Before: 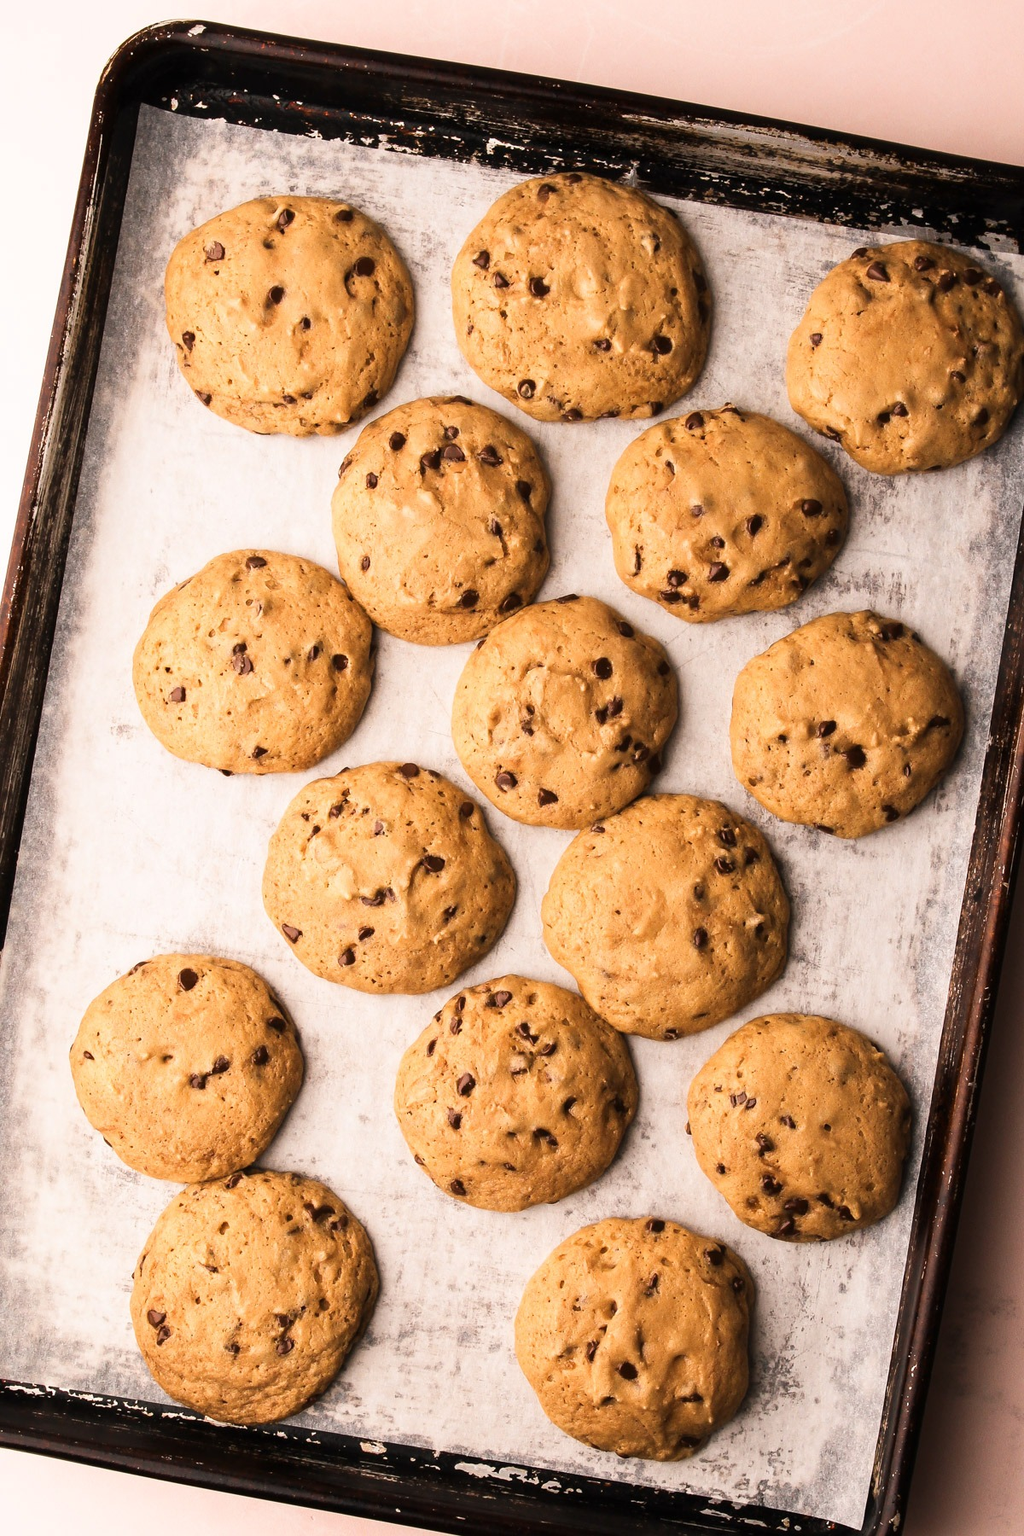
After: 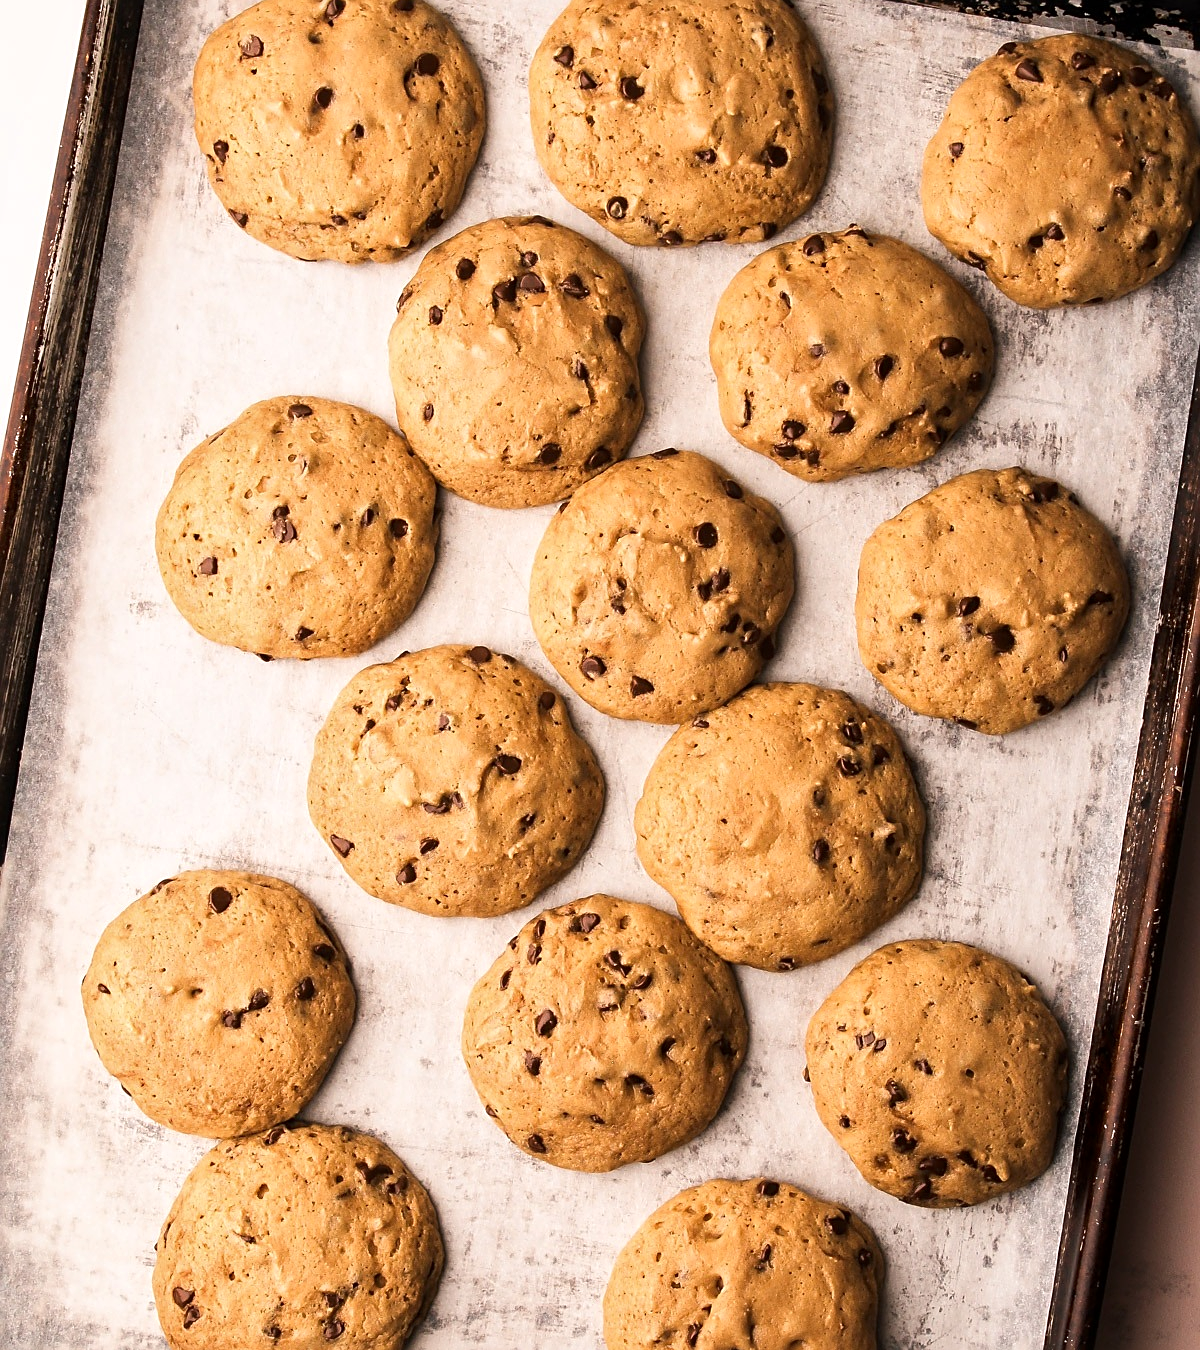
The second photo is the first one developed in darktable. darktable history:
crop: top 13.819%, bottom 11.169%
local contrast: mode bilateral grid, contrast 20, coarseness 50, detail 120%, midtone range 0.2
sharpen: on, module defaults
